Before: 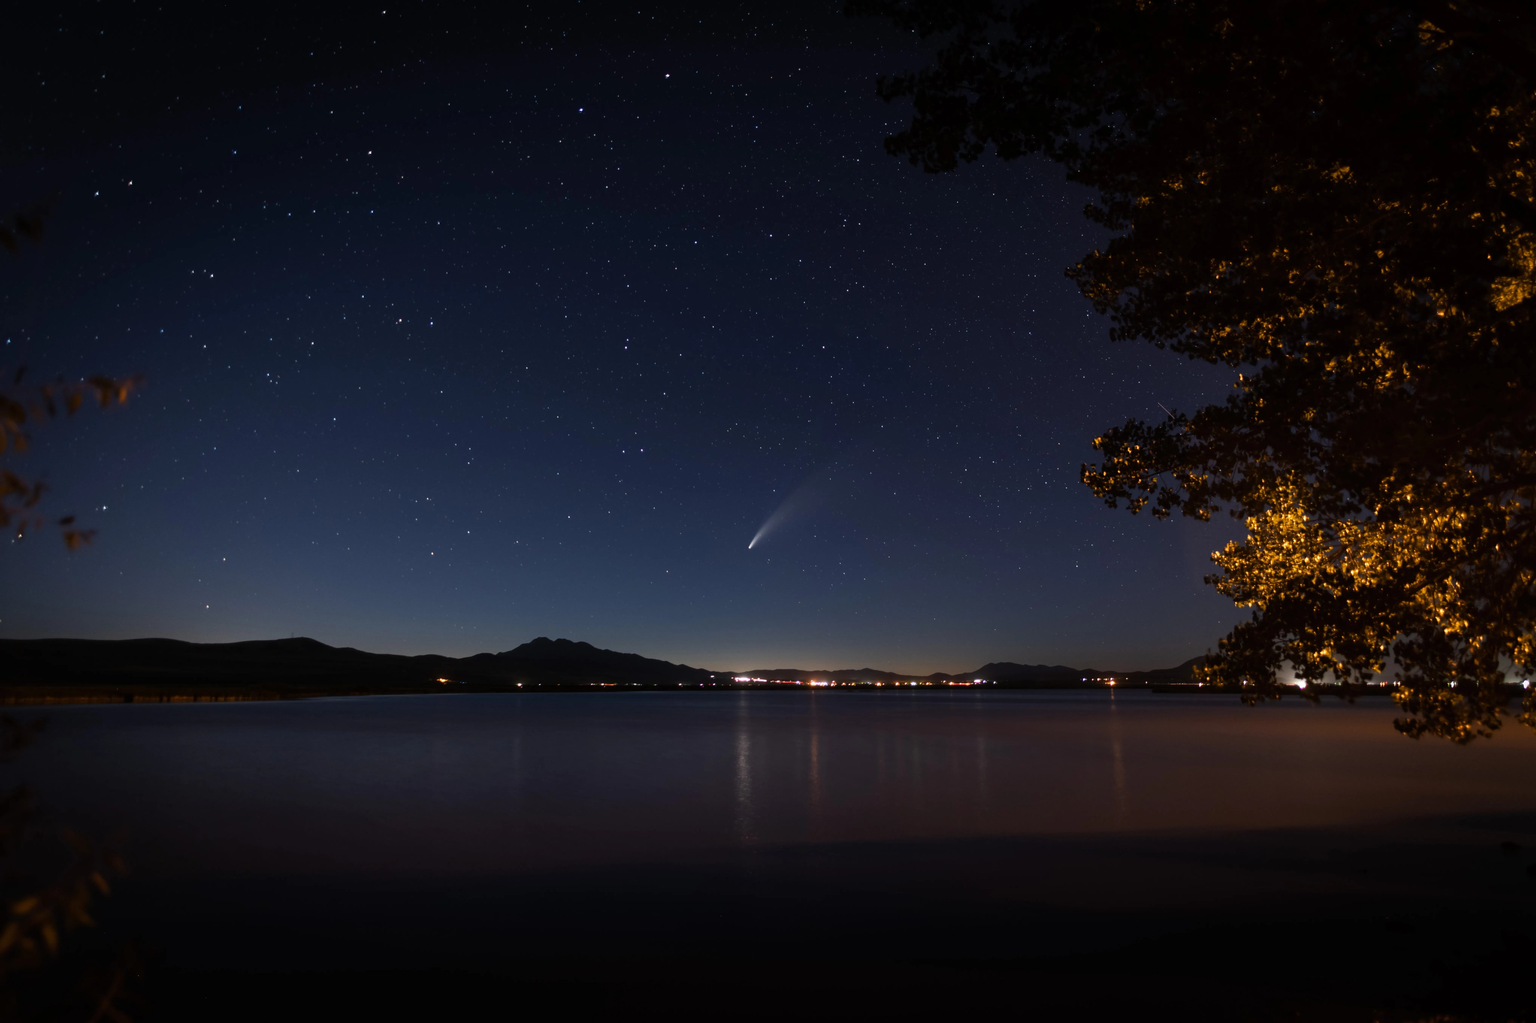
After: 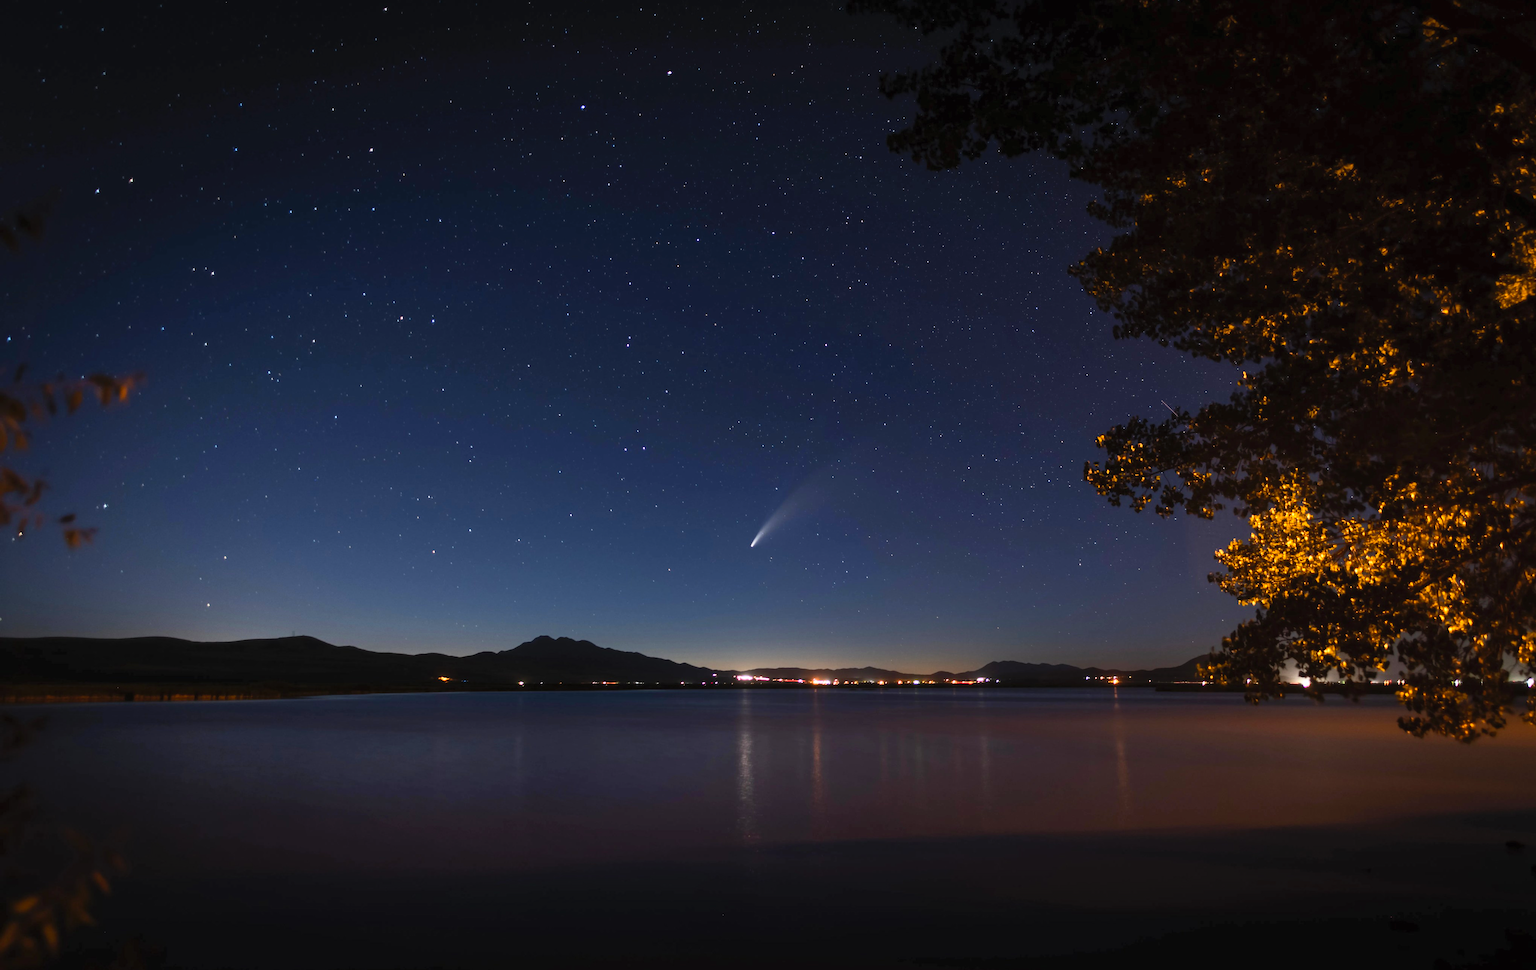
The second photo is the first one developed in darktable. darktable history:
contrast brightness saturation: contrast 0.24, brightness 0.253, saturation 0.375
crop: top 0.34%, right 0.262%, bottom 5.027%
